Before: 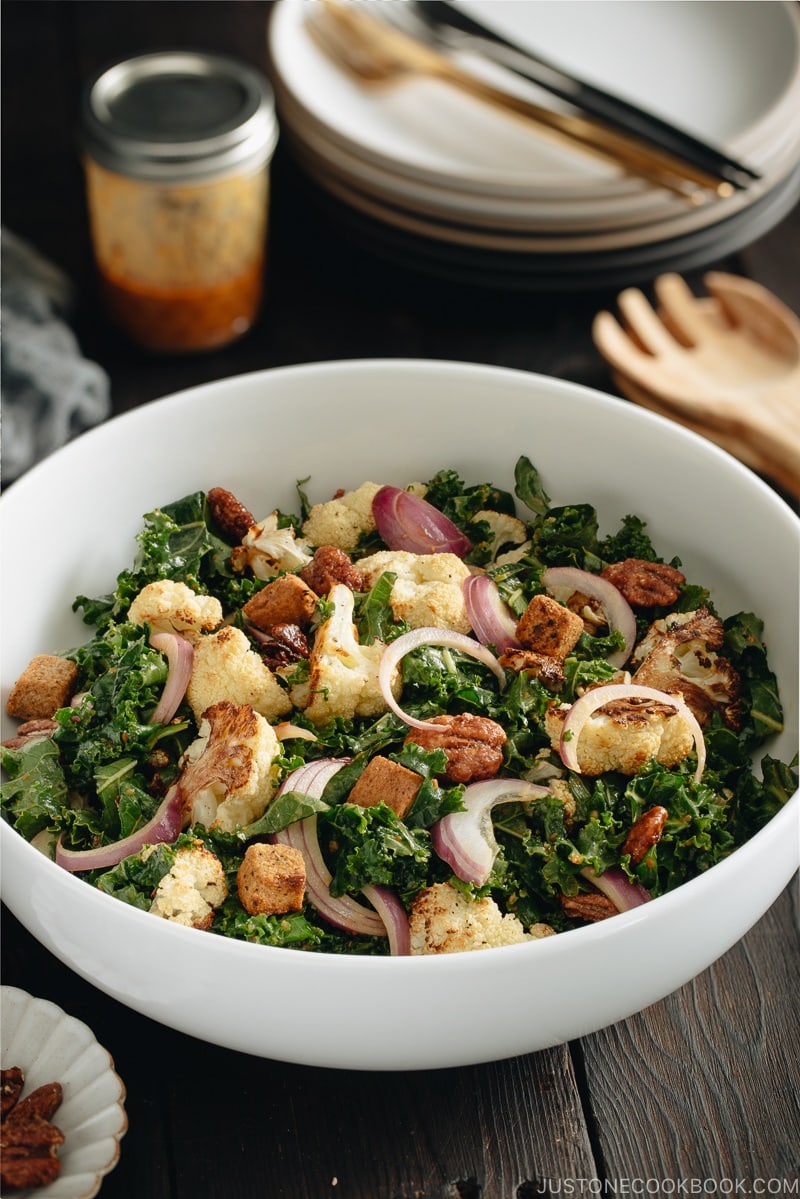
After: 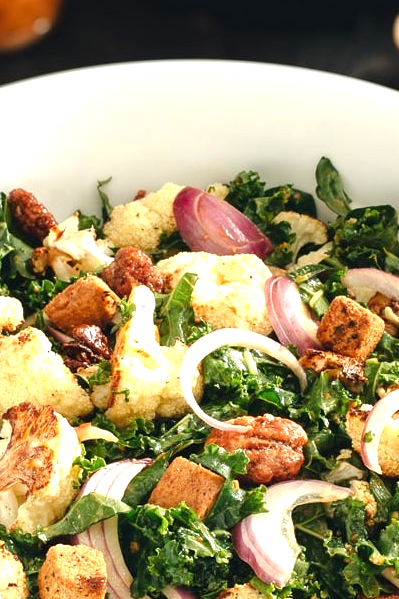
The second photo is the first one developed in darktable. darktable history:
crop: left 25%, top 25%, right 25%, bottom 25%
exposure: exposure 1.089 EV, compensate highlight preservation false
